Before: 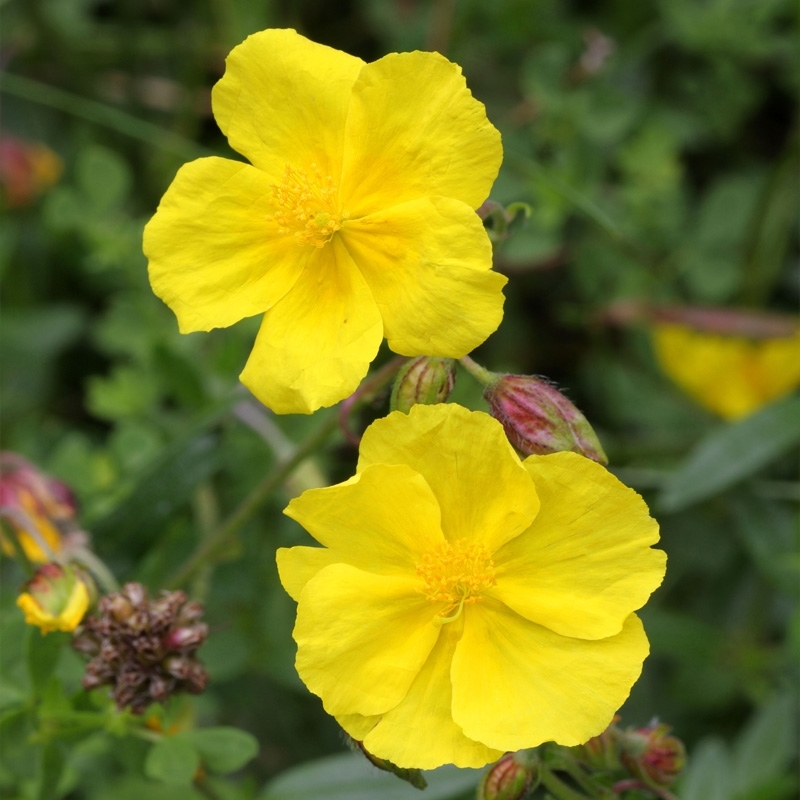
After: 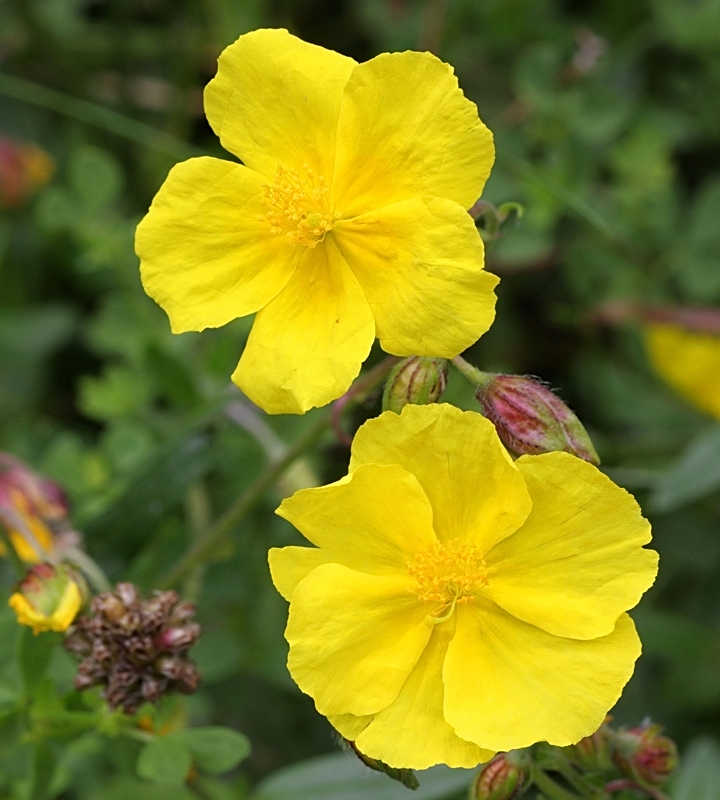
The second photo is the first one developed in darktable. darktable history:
sharpen: on, module defaults
crop and rotate: left 1.088%, right 8.807%
rotate and perspective: automatic cropping original format, crop left 0, crop top 0
